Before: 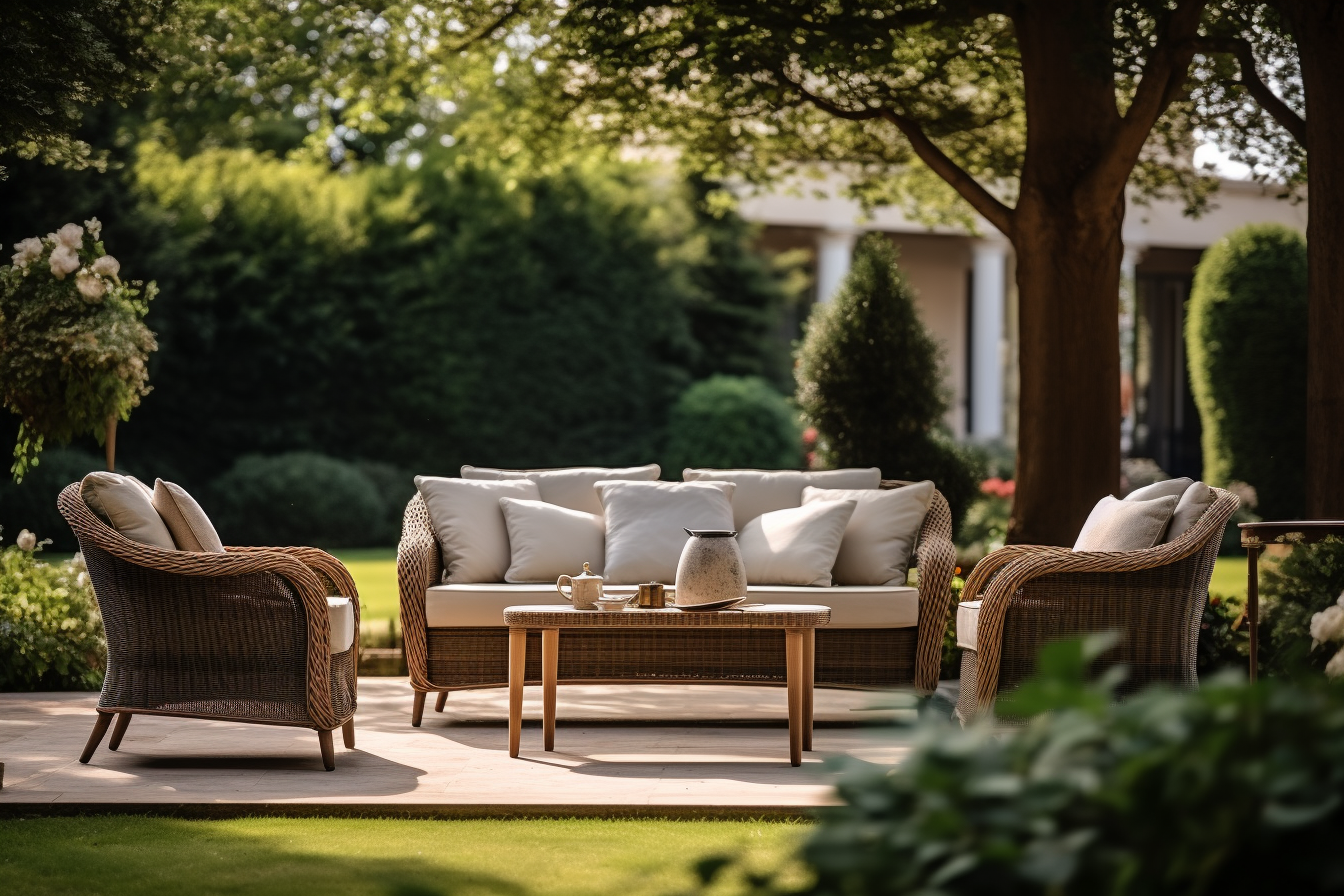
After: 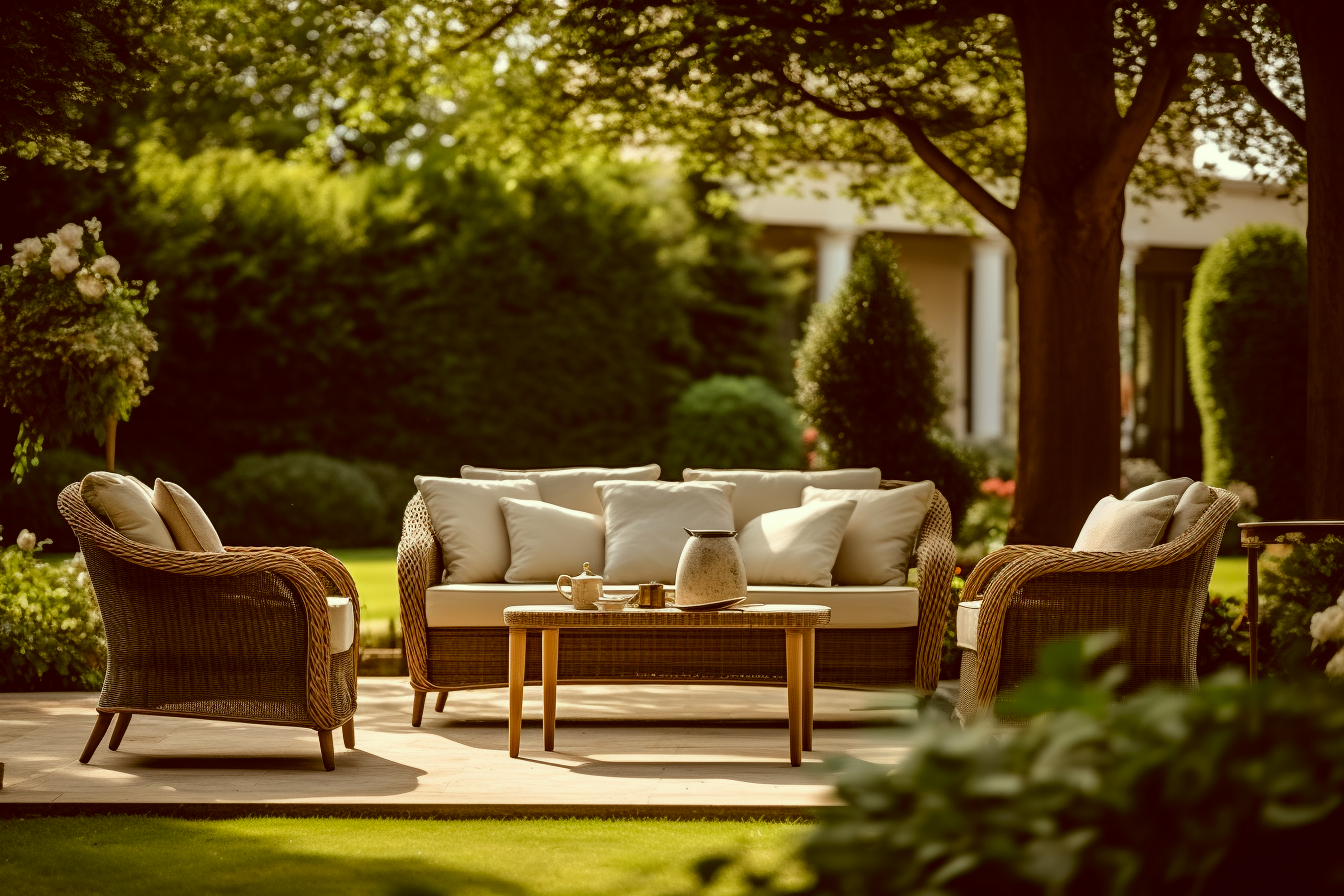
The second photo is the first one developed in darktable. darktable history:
color correction: highlights a* -5.15, highlights b* 9.8, shadows a* 9.48, shadows b* 24.86
